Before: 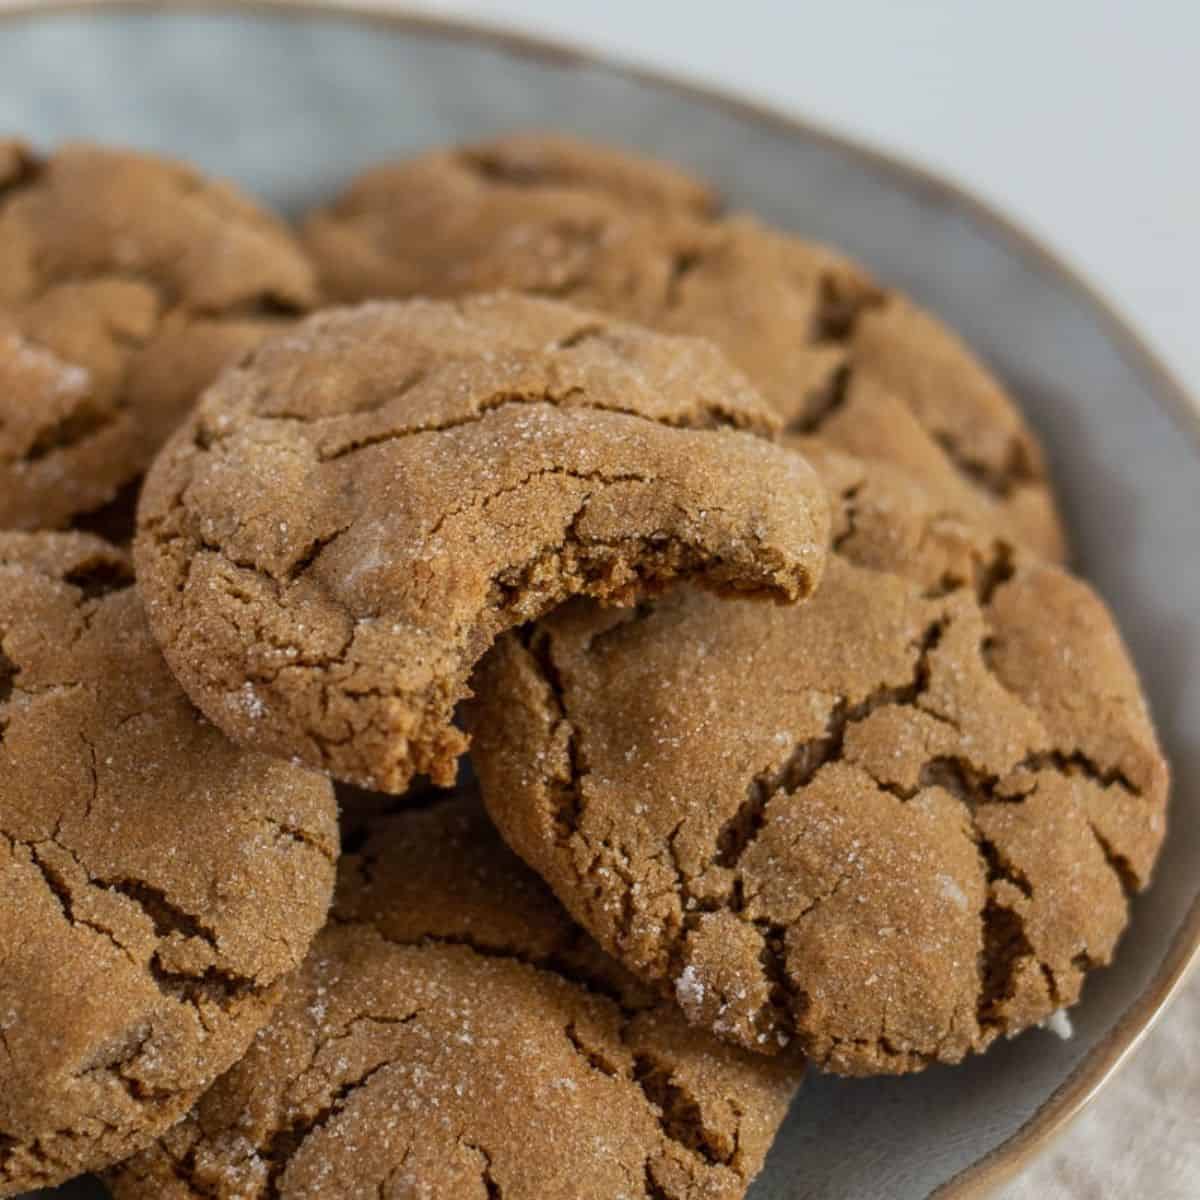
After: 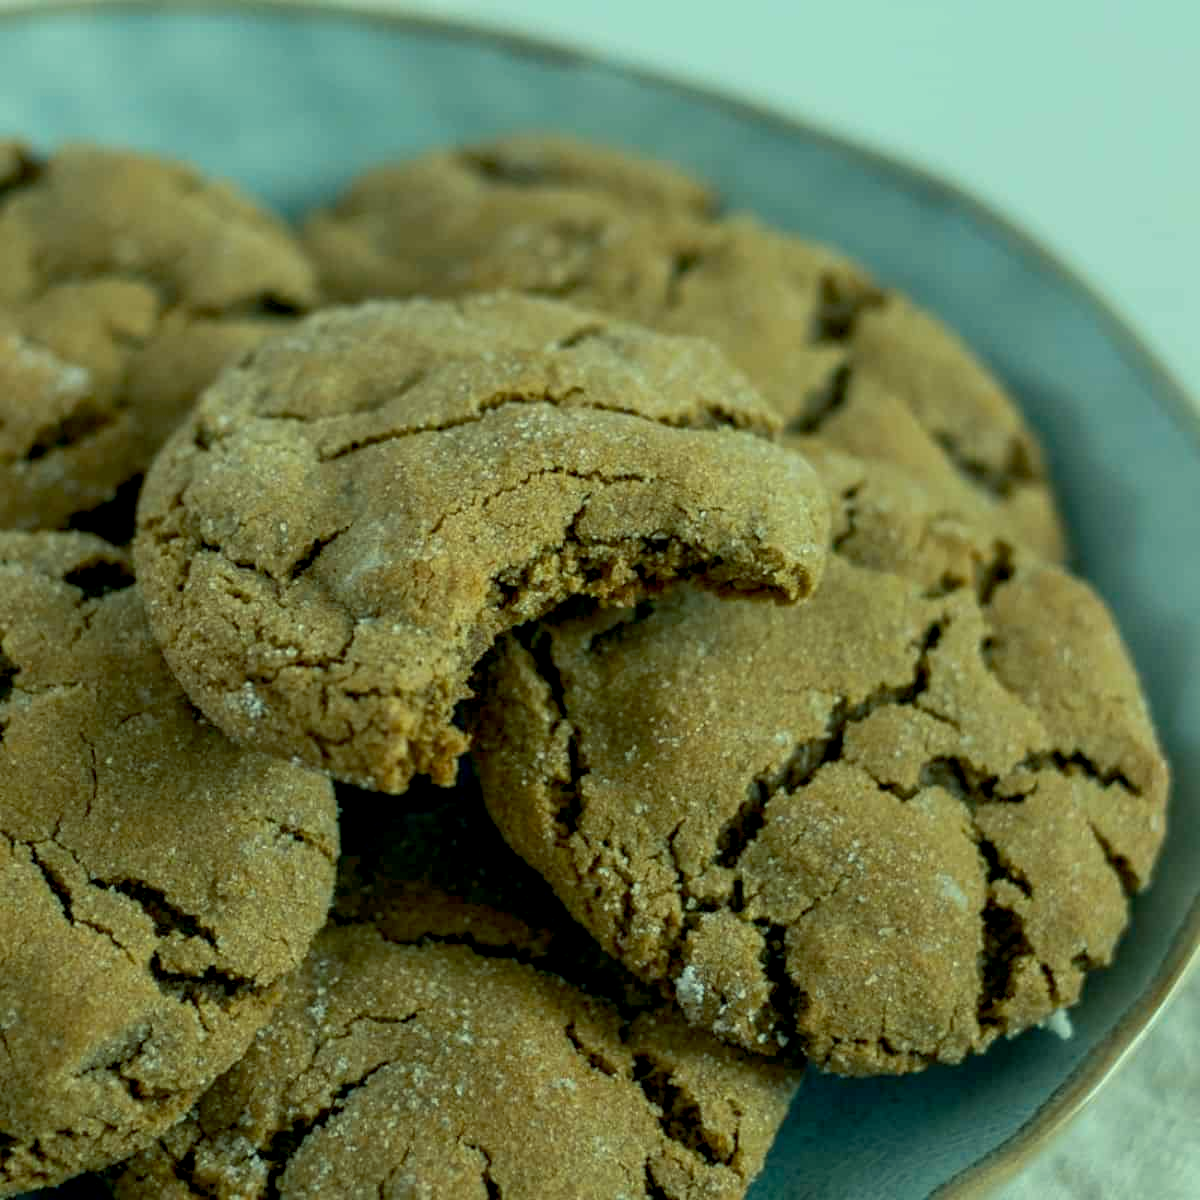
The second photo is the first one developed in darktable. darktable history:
exposure: black level correction 0.012, compensate highlight preservation false
color correction: highlights a* -20.08, highlights b* 9.8, shadows a* -20.4, shadows b* -10.76
